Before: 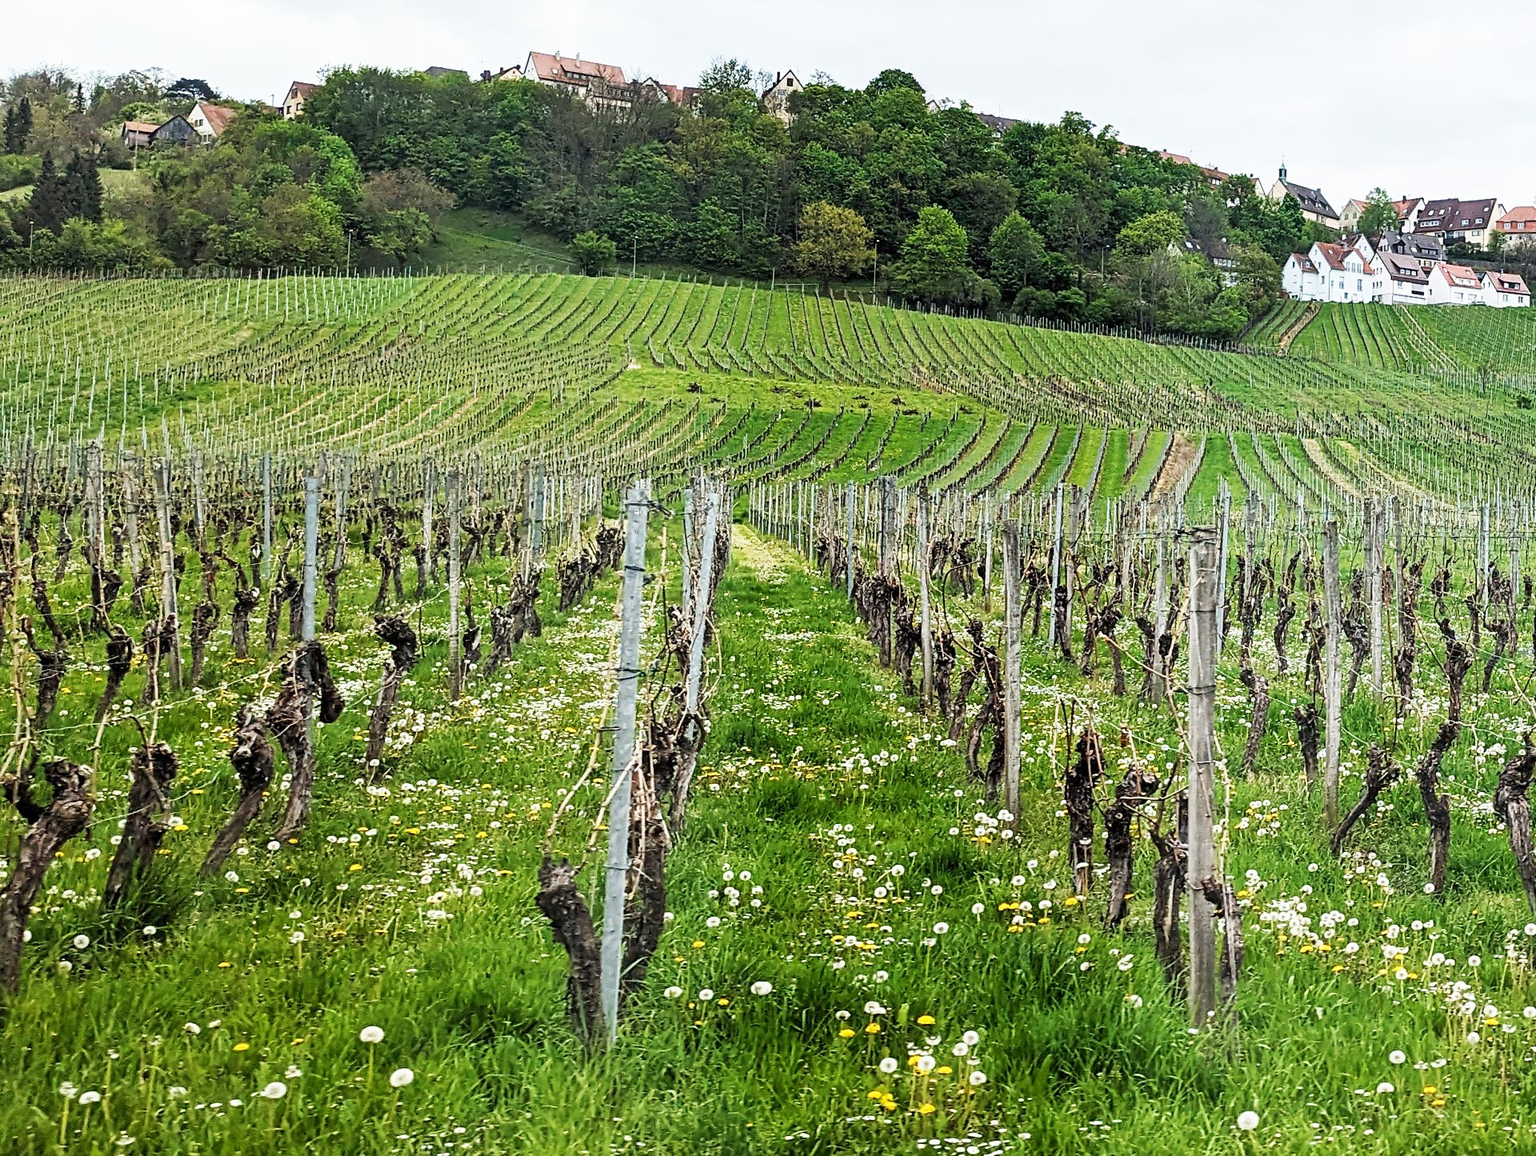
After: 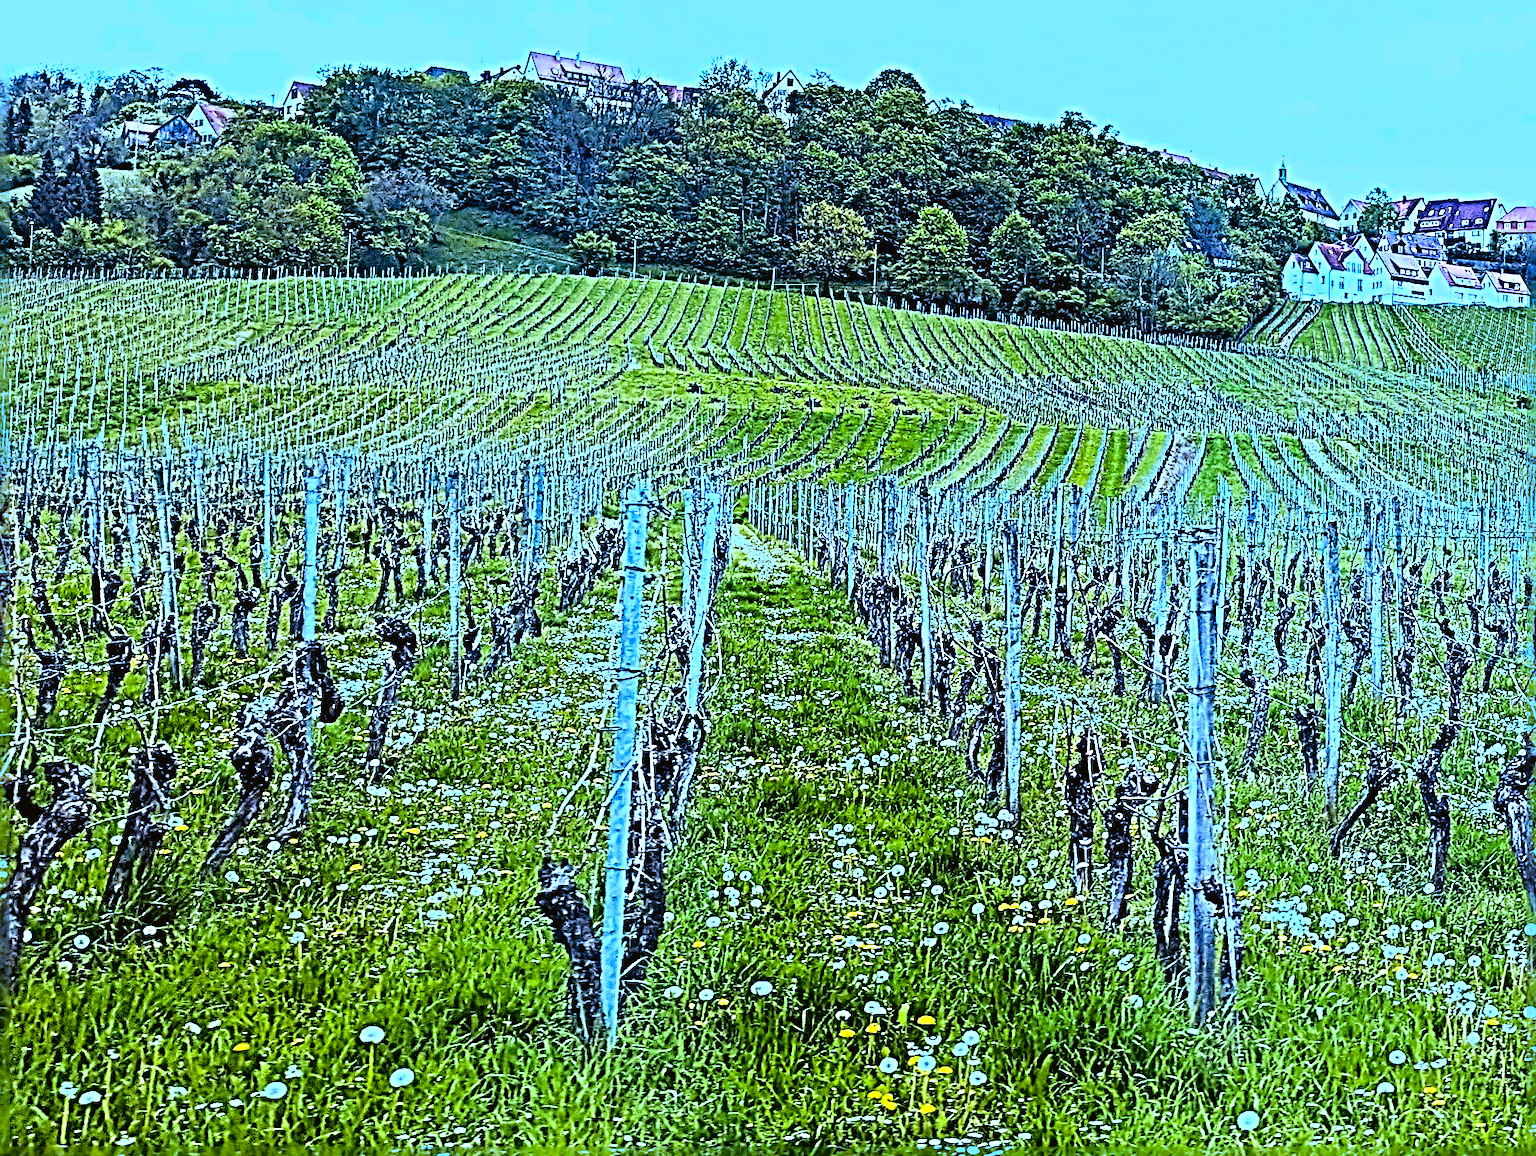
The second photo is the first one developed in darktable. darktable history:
color balance rgb: linear chroma grading › global chroma 15%, perceptual saturation grading › global saturation 30%
tone curve: curves: ch0 [(0, 0.021) (0.049, 0.044) (0.152, 0.14) (0.328, 0.377) (0.473, 0.543) (0.663, 0.734) (0.84, 0.899) (1, 0.969)]; ch1 [(0, 0) (0.302, 0.331) (0.427, 0.433) (0.472, 0.47) (0.502, 0.503) (0.527, 0.524) (0.564, 0.591) (0.602, 0.632) (0.677, 0.701) (0.859, 0.885) (1, 1)]; ch2 [(0, 0) (0.33, 0.301) (0.447, 0.44) (0.487, 0.496) (0.502, 0.516) (0.535, 0.563) (0.565, 0.6) (0.618, 0.629) (1, 1)], color space Lab, independent channels, preserve colors none
sharpen: radius 6.3, amount 1.8, threshold 0
white balance: red 0.766, blue 1.537
